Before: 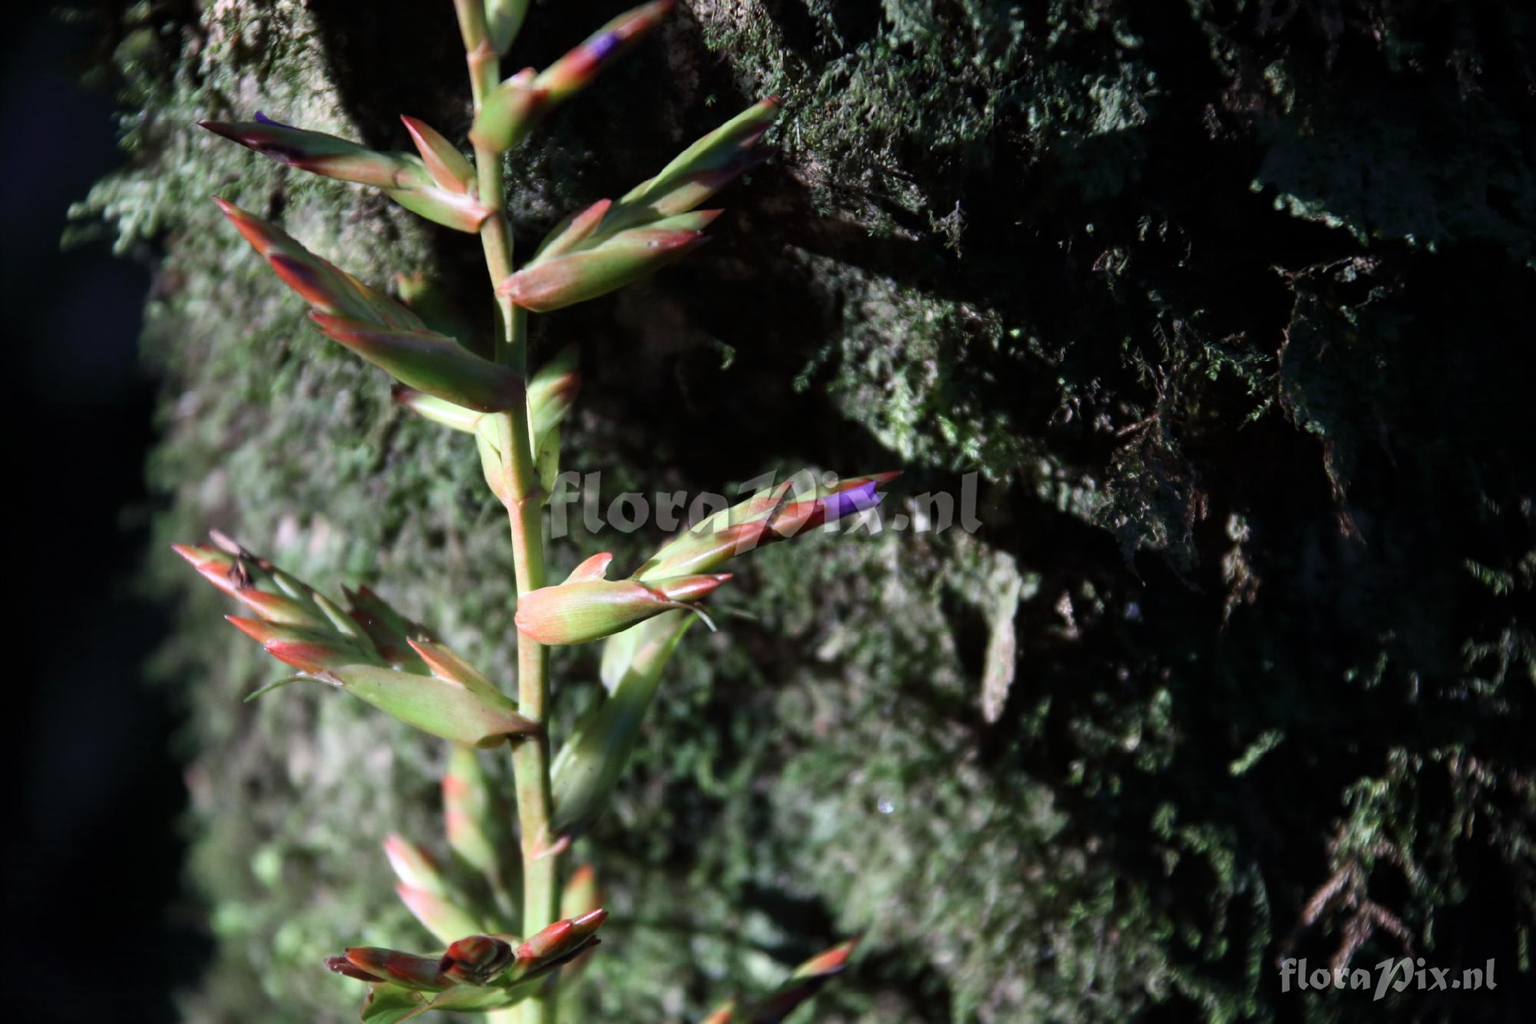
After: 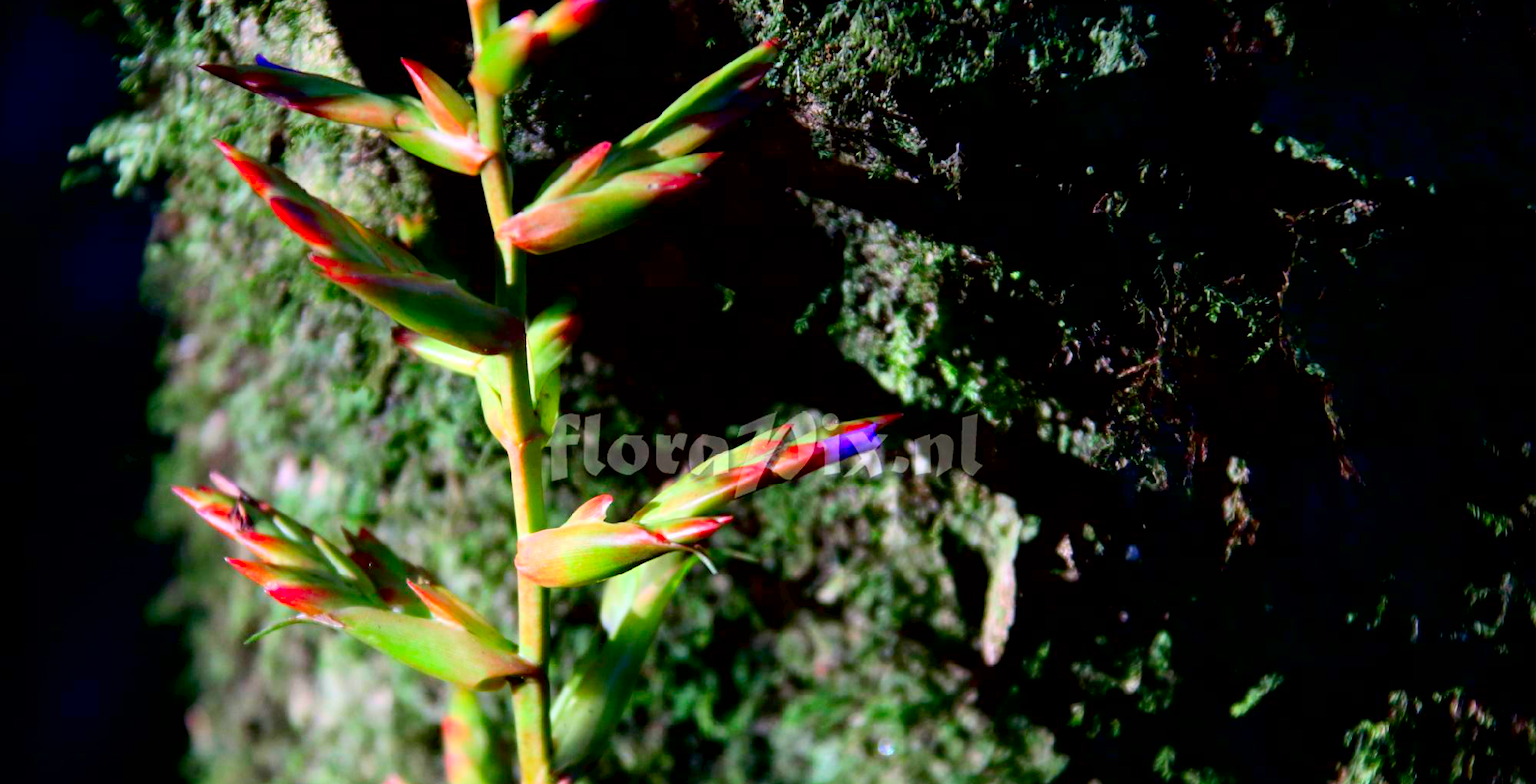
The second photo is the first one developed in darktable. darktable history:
tone curve: curves: ch0 [(0, 0) (0.003, 0.019) (0.011, 0.022) (0.025, 0.025) (0.044, 0.04) (0.069, 0.069) (0.1, 0.108) (0.136, 0.152) (0.177, 0.199) (0.224, 0.26) (0.277, 0.321) (0.335, 0.392) (0.399, 0.472) (0.468, 0.547) (0.543, 0.624) (0.623, 0.713) (0.709, 0.786) (0.801, 0.865) (0.898, 0.939) (1, 1)], color space Lab, independent channels, preserve colors none
crop: top 5.69%, bottom 17.684%
color correction: highlights b* -0.003, saturation 2.13
exposure: black level correction 0.011, compensate highlight preservation false
